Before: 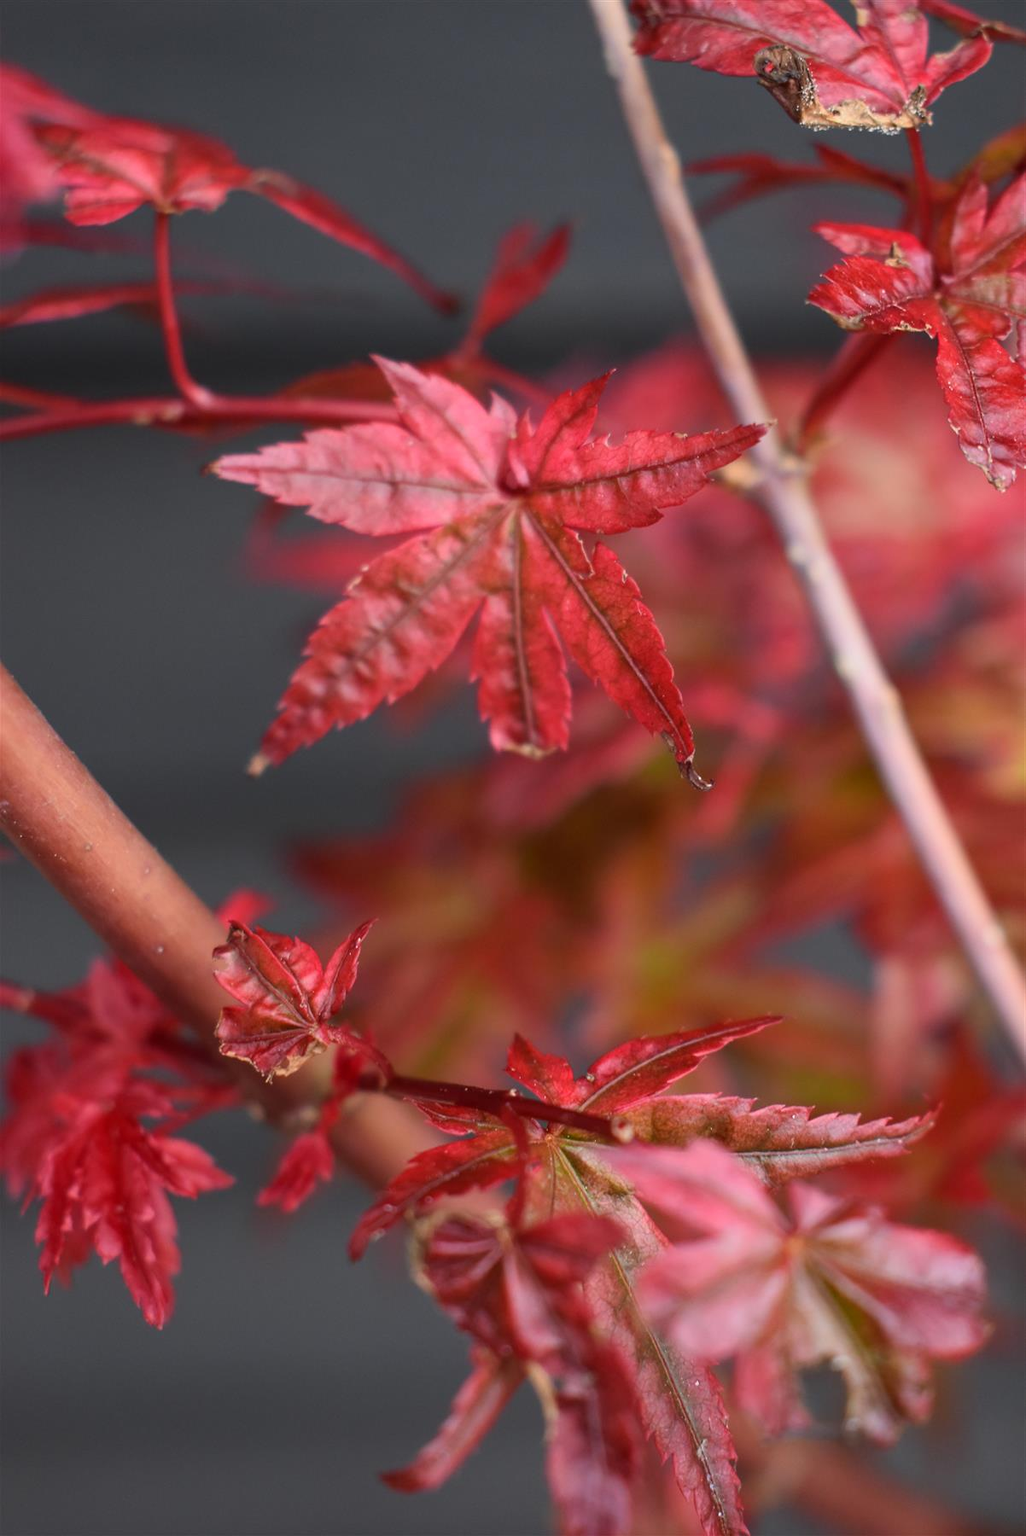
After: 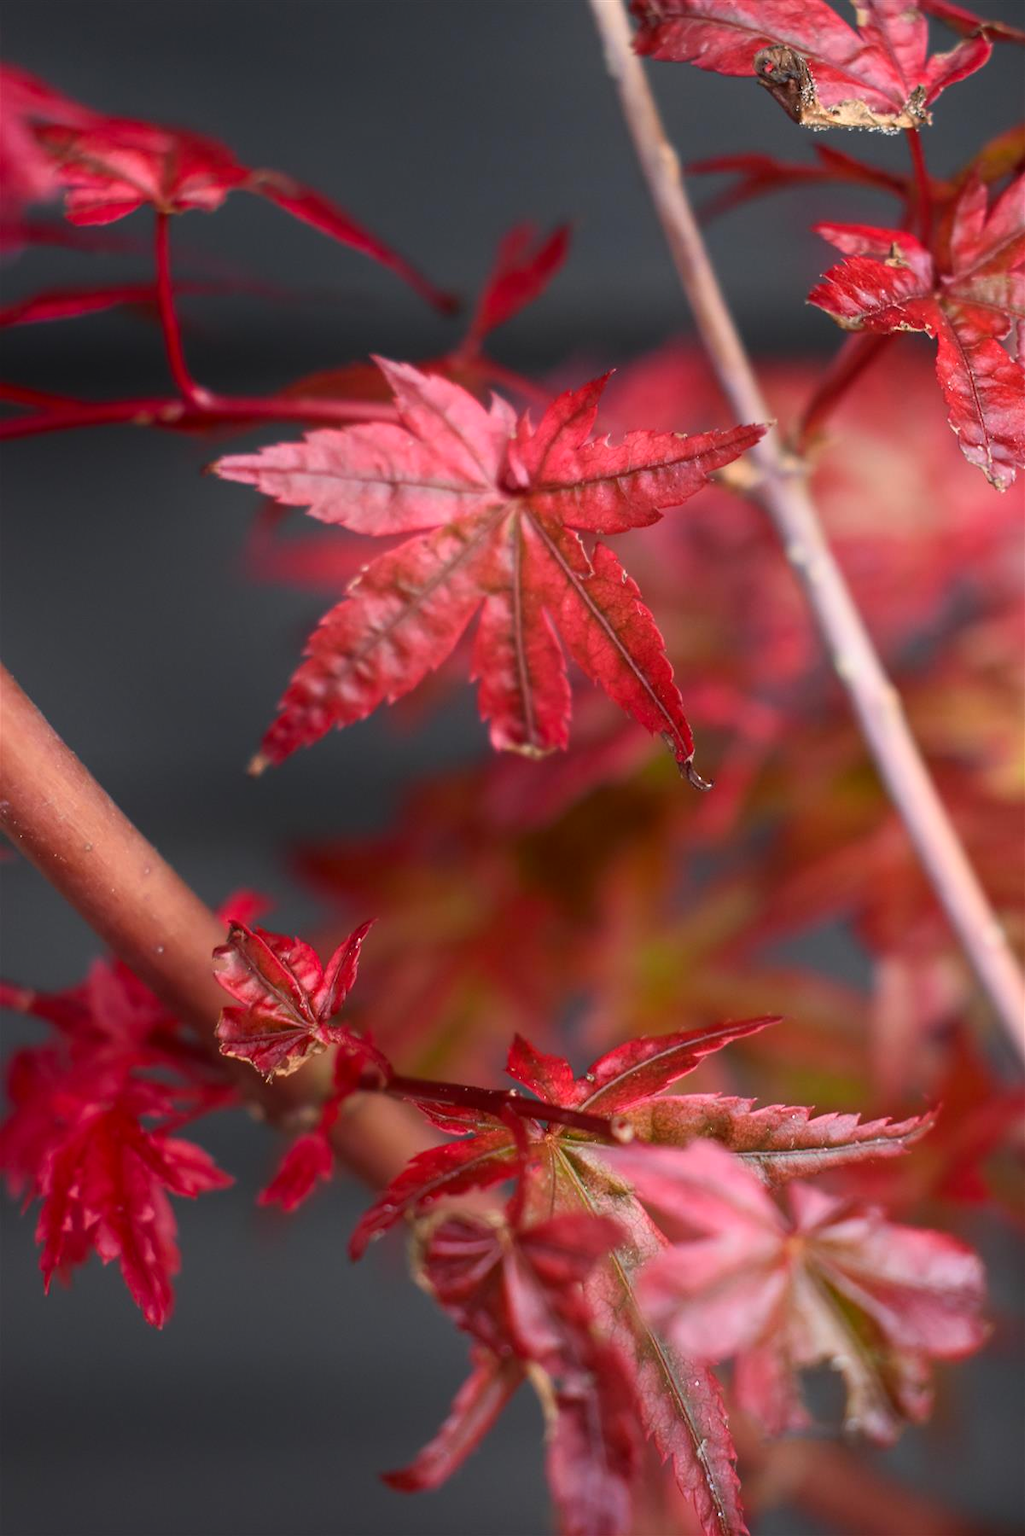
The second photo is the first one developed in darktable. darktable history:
shadows and highlights: shadows -69.04, highlights 35.34, soften with gaussian
levels: mode automatic, levels [0.246, 0.256, 0.506]
